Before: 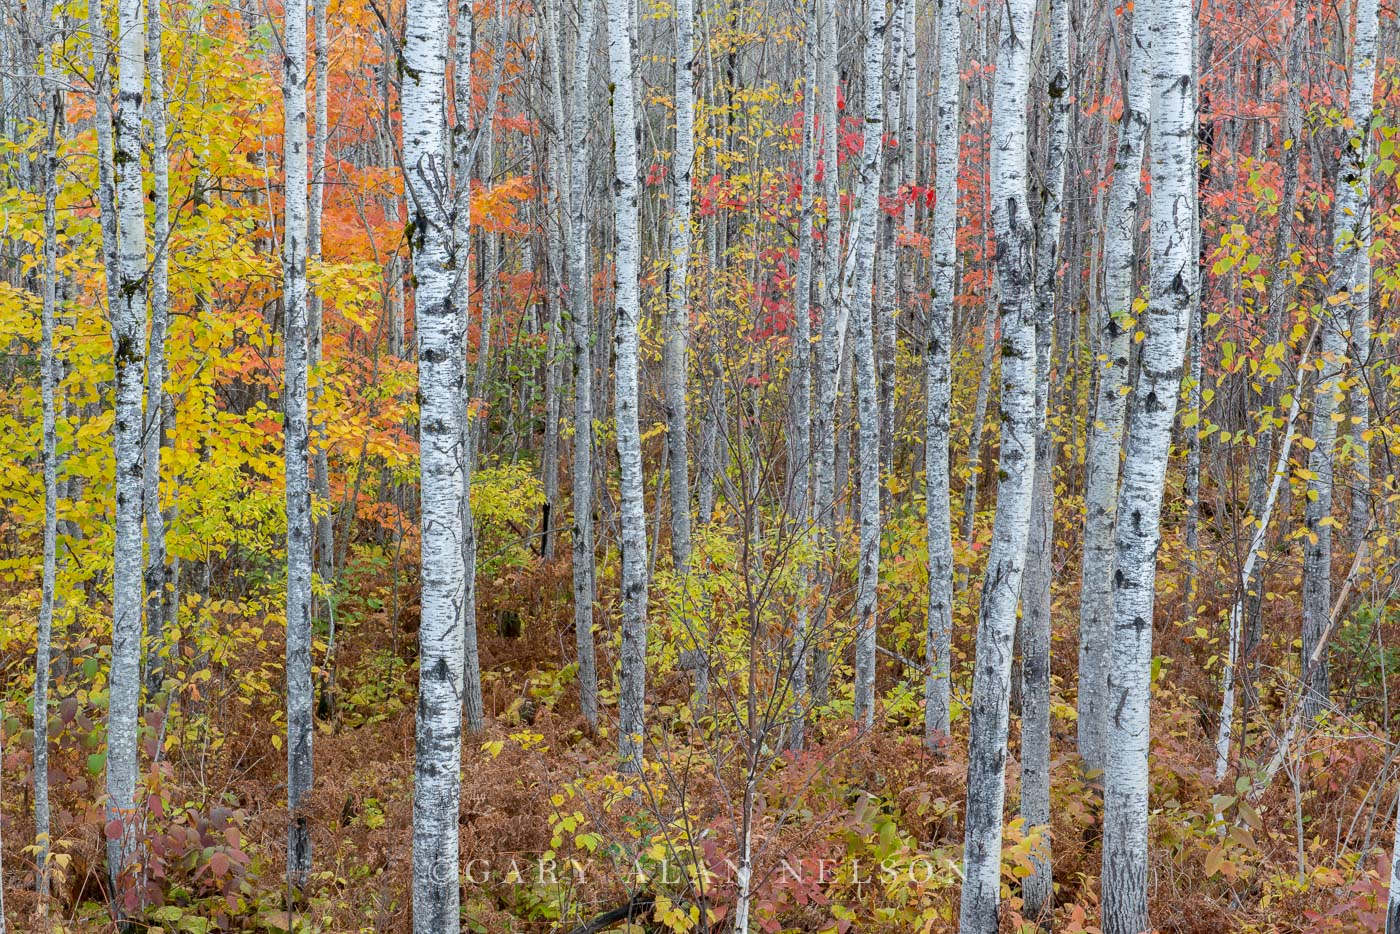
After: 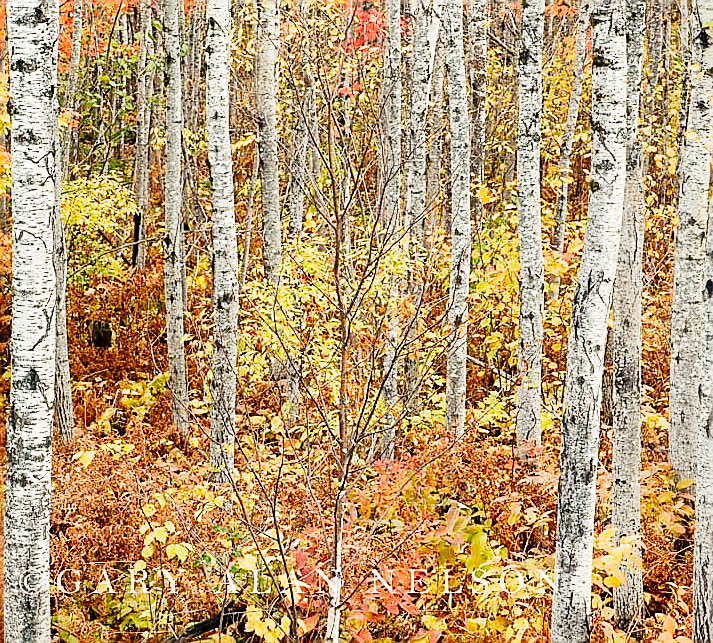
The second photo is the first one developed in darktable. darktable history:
filmic rgb: middle gray luminance 12.74%, black relative exposure -10.13 EV, white relative exposure 3.47 EV, threshold 6 EV, target black luminance 0%, hardness 5.74, latitude 44.69%, contrast 1.221, highlights saturation mix 5%, shadows ↔ highlights balance 26.78%, add noise in highlights 0, preserve chrominance no, color science v3 (2019), use custom middle-gray values true, iterations of high-quality reconstruction 0, contrast in highlights soft, enable highlight reconstruction true
white balance: red 1.123, blue 0.83
contrast brightness saturation: saturation -0.04
crop and rotate: left 29.237%, top 31.152%, right 19.807%
sharpen: radius 1.4, amount 1.25, threshold 0.7
tone curve: curves: ch0 [(0, 0) (0.003, 0.024) (0.011, 0.032) (0.025, 0.041) (0.044, 0.054) (0.069, 0.069) (0.1, 0.09) (0.136, 0.116) (0.177, 0.162) (0.224, 0.213) (0.277, 0.278) (0.335, 0.359) (0.399, 0.447) (0.468, 0.543) (0.543, 0.621) (0.623, 0.717) (0.709, 0.807) (0.801, 0.876) (0.898, 0.934) (1, 1)], preserve colors none
